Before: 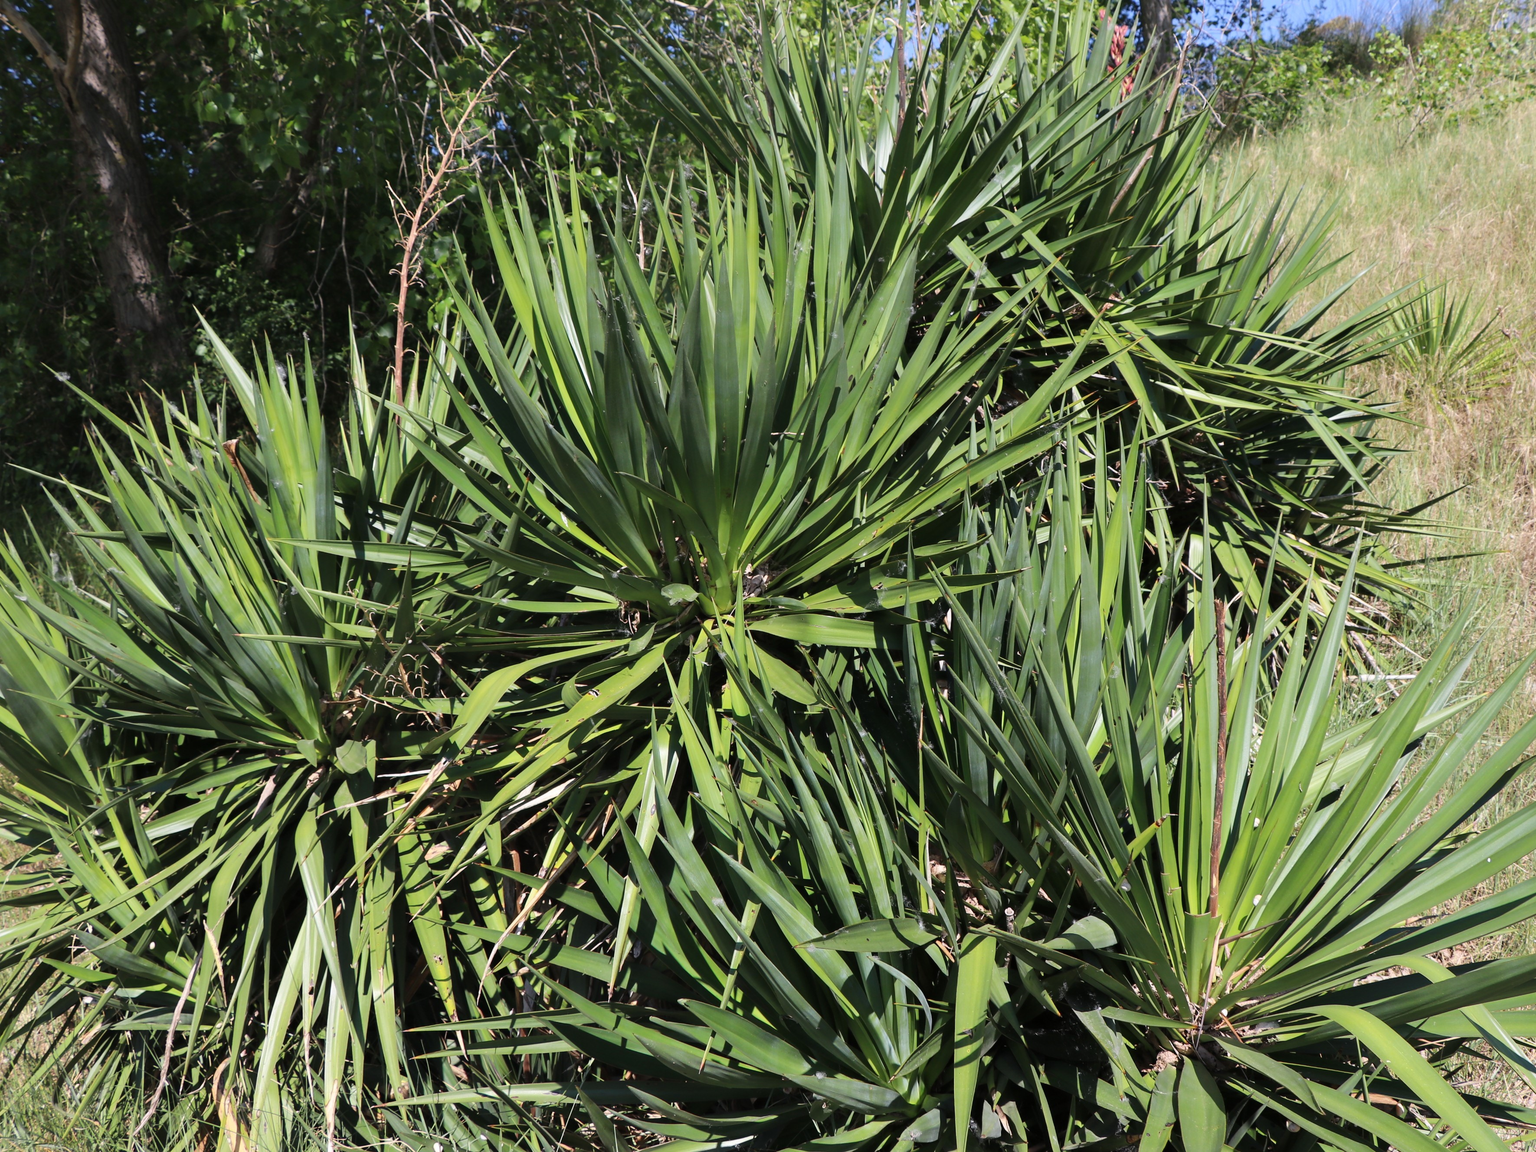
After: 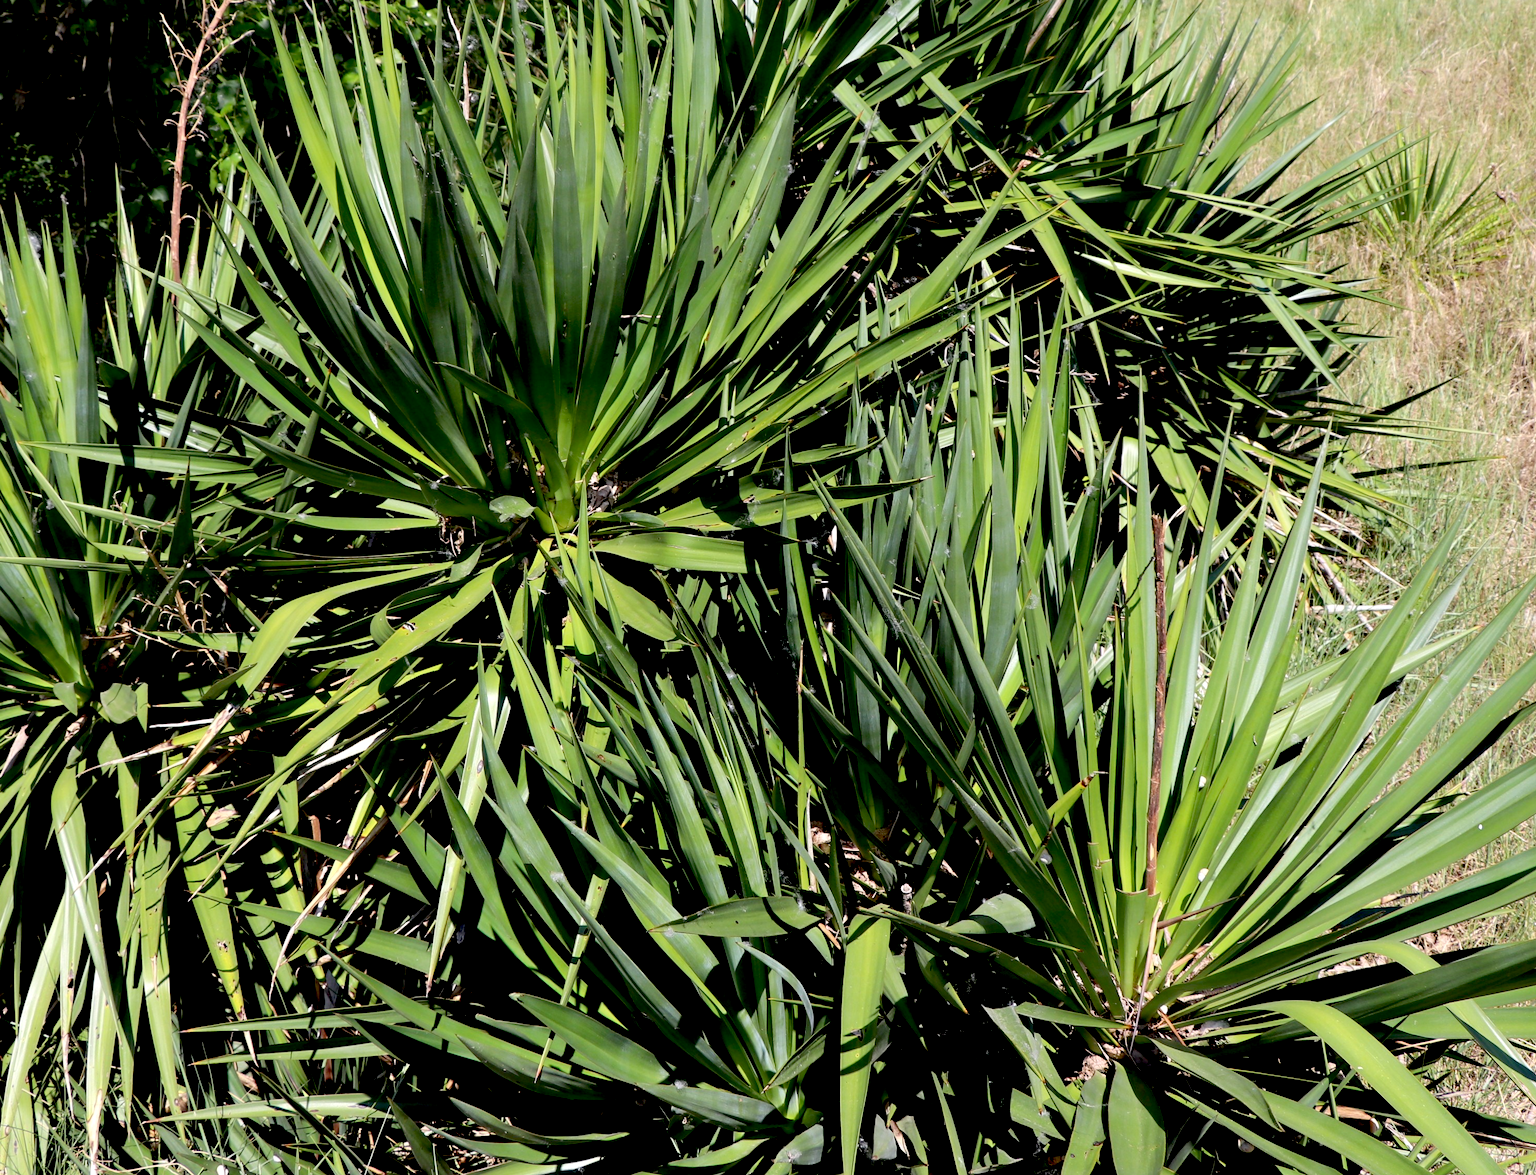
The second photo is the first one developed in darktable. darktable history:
tone equalizer: edges refinement/feathering 500, mask exposure compensation -1.57 EV, preserve details no
crop: left 16.463%, top 14.74%
exposure: black level correction 0.026, exposure 0.181 EV, compensate highlight preservation false
